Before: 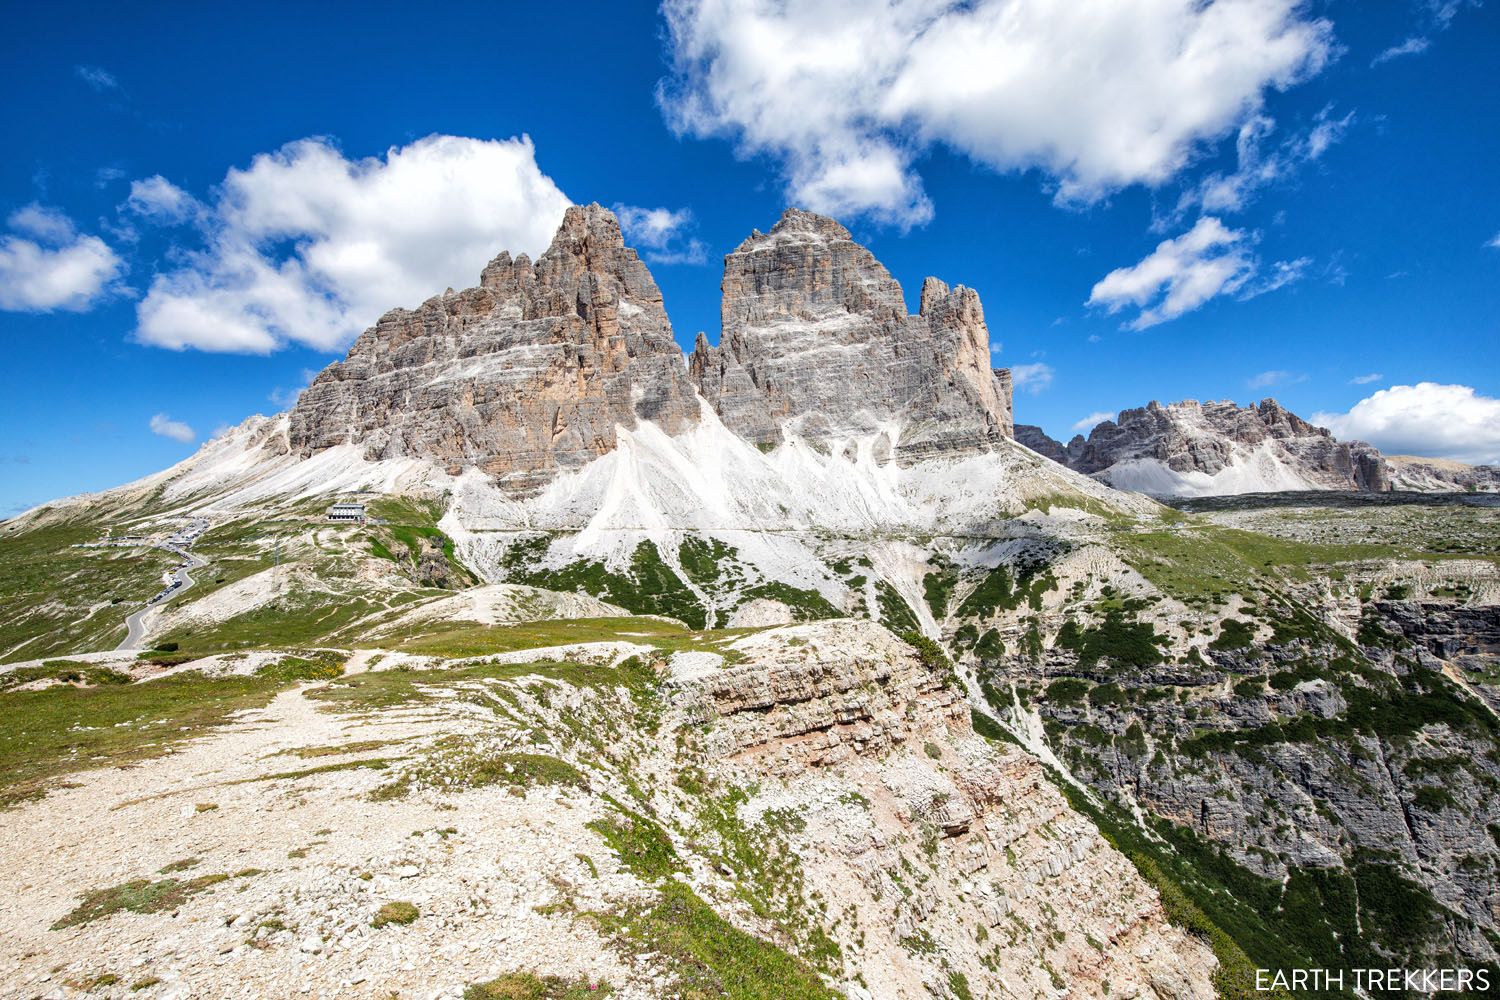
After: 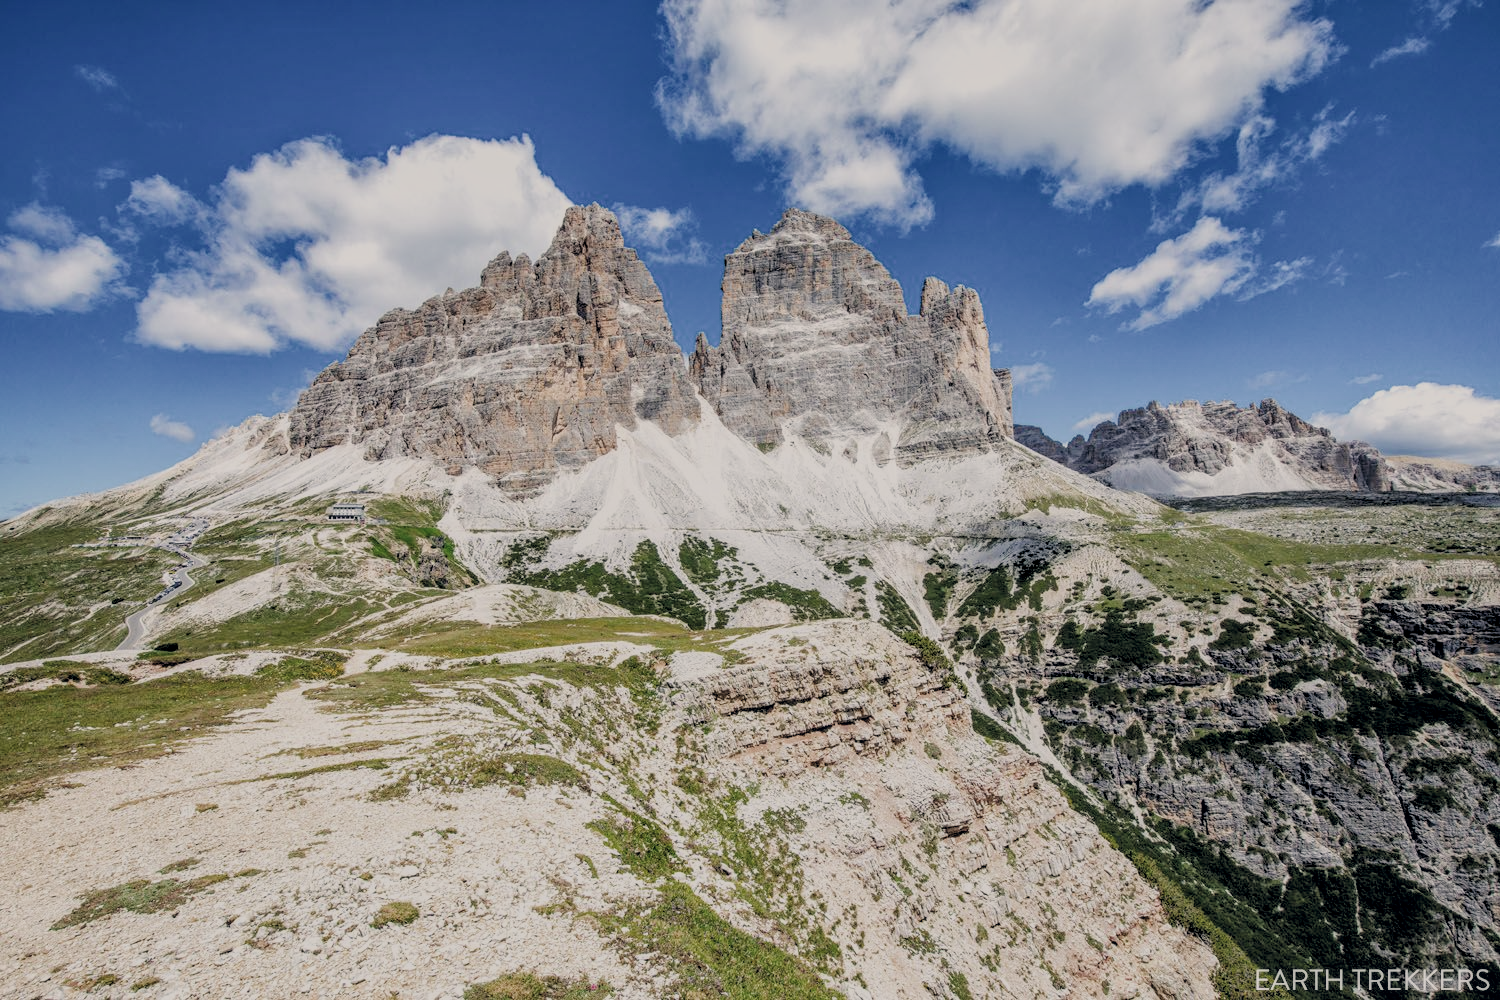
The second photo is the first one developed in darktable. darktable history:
color correction: highlights a* 2.85, highlights b* 4.99, shadows a* -1.95, shadows b* -4.94, saturation 0.815
local contrast: on, module defaults
filmic rgb: black relative exposure -6.61 EV, white relative exposure 4.72 EV, hardness 3.14, contrast 0.798, color science v4 (2020)
